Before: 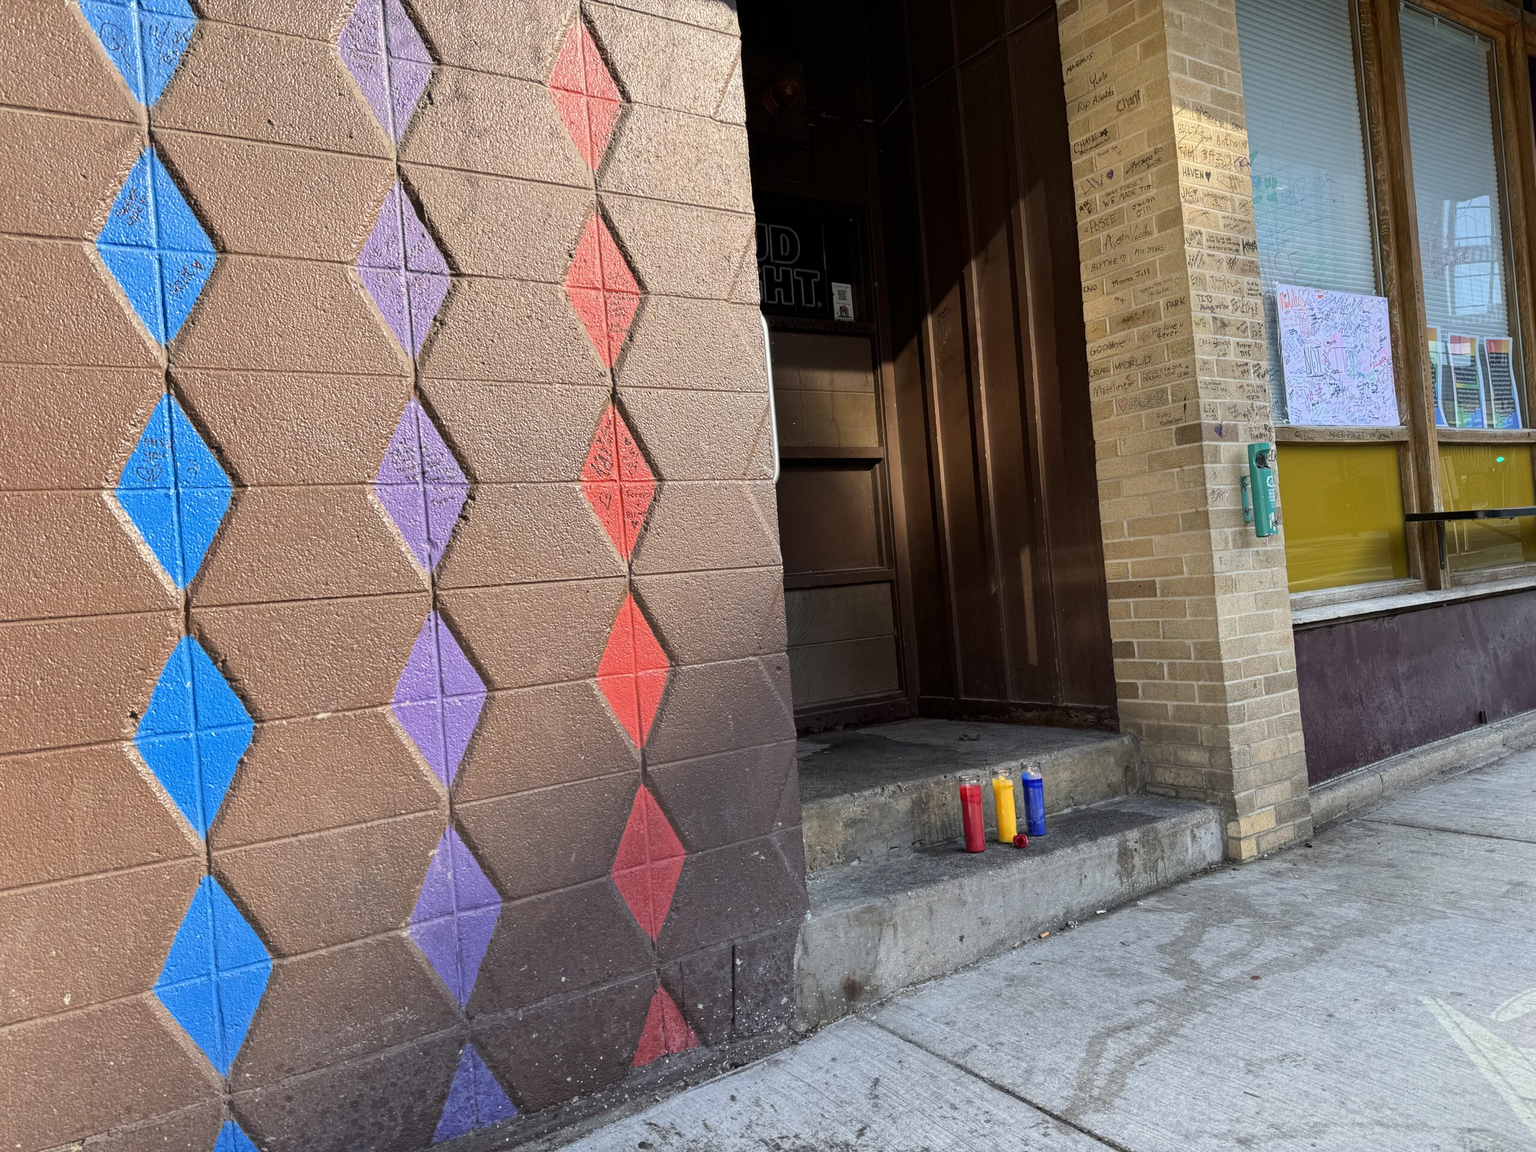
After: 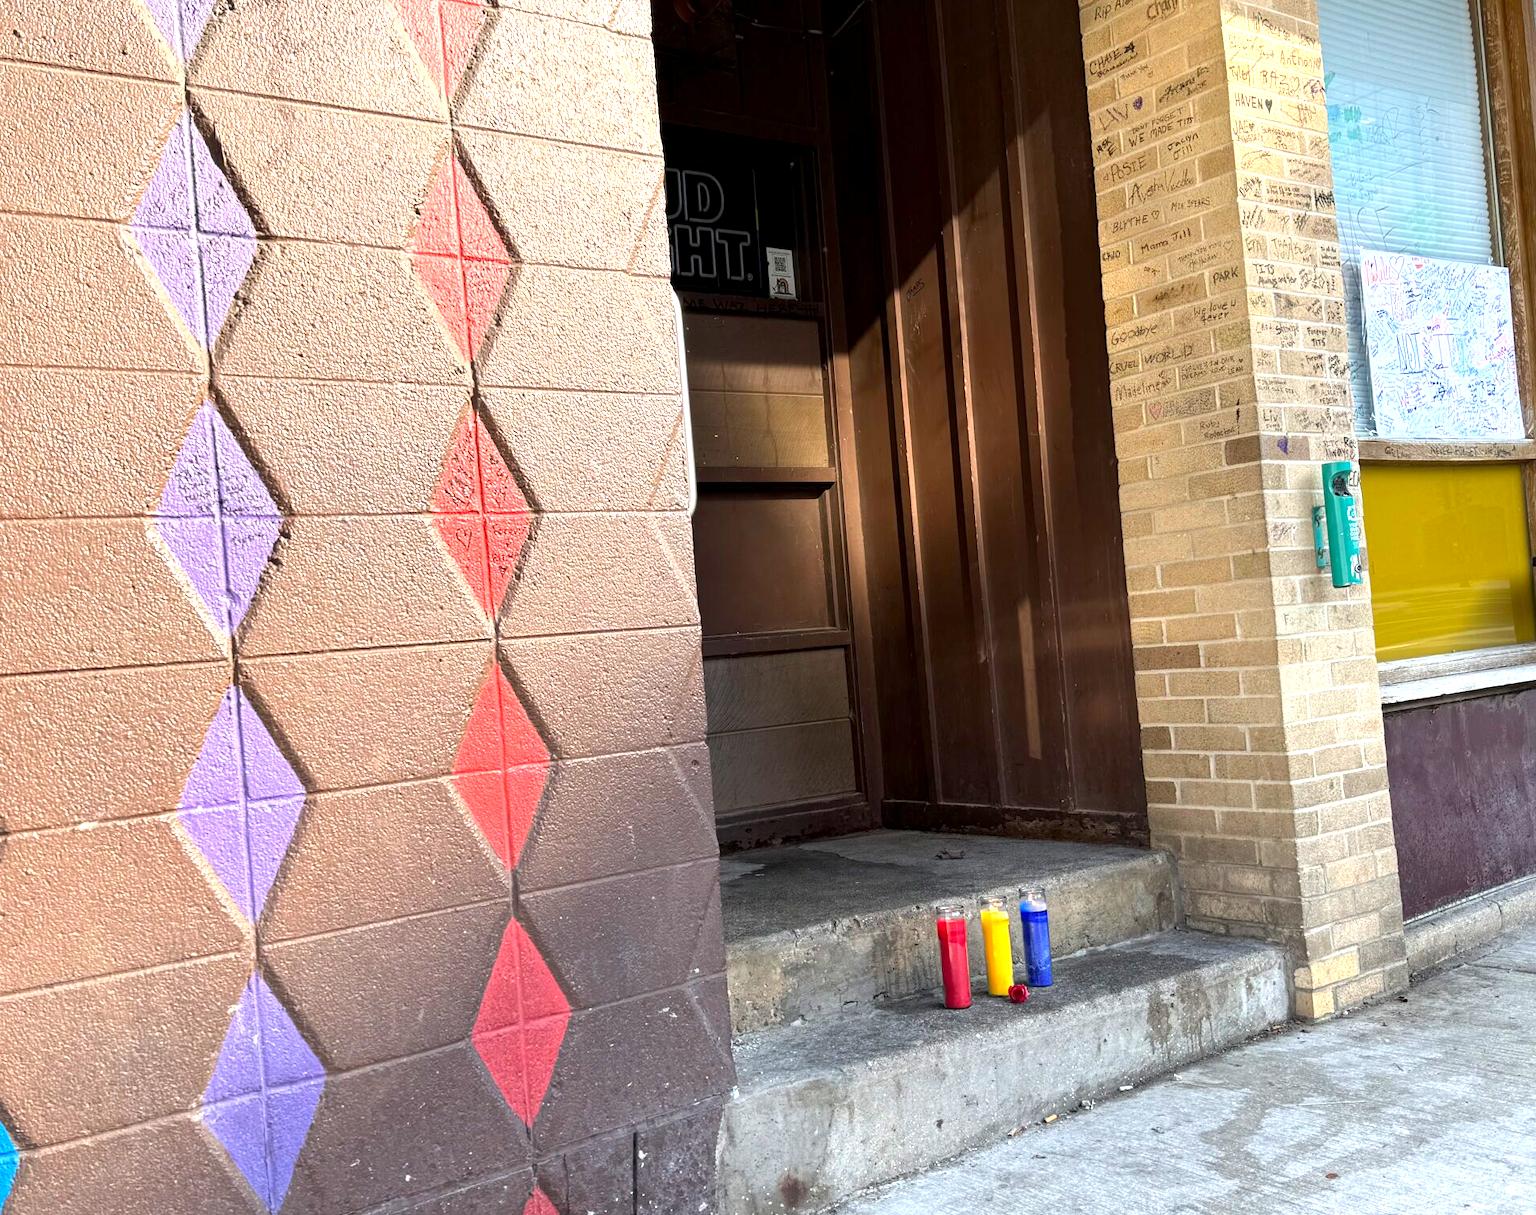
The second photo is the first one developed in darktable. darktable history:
crop: left 16.812%, top 8.455%, right 8.27%, bottom 12.524%
tone equalizer: edges refinement/feathering 500, mask exposure compensation -1.57 EV, preserve details no
exposure: black level correction 0.001, exposure 0.965 EV, compensate exposure bias true, compensate highlight preservation false
